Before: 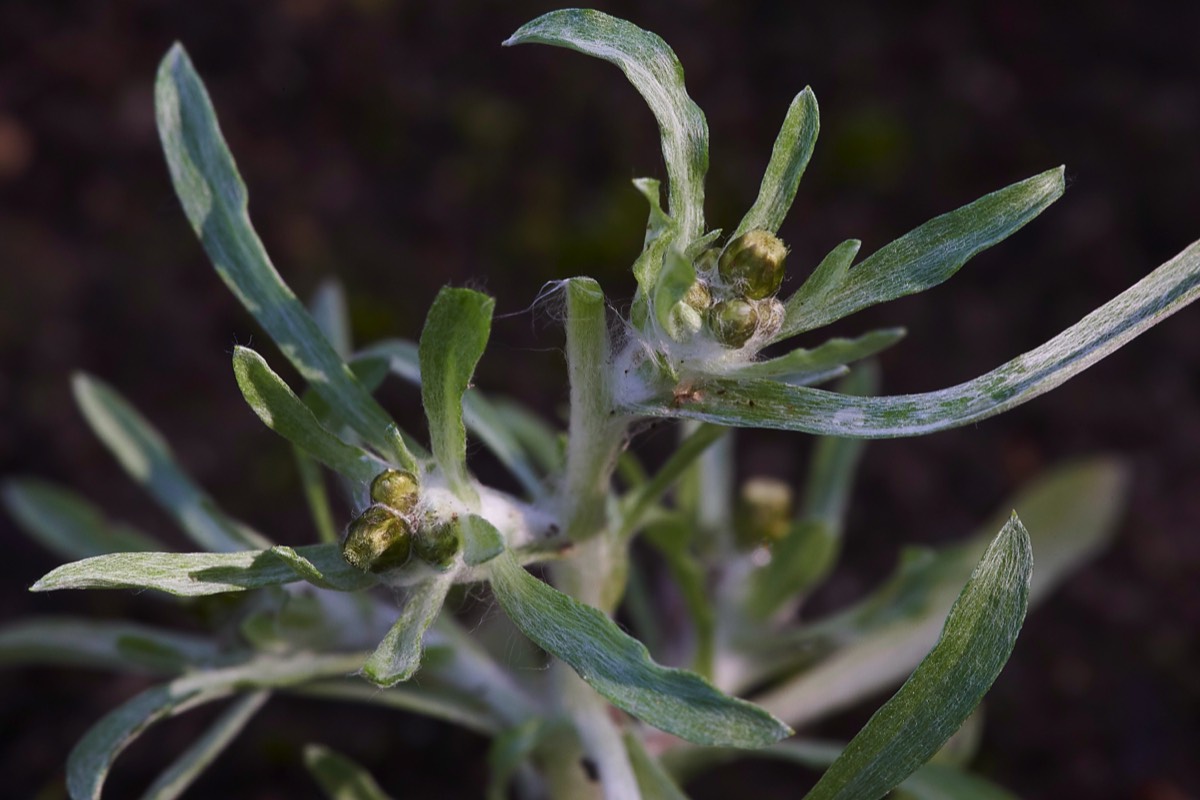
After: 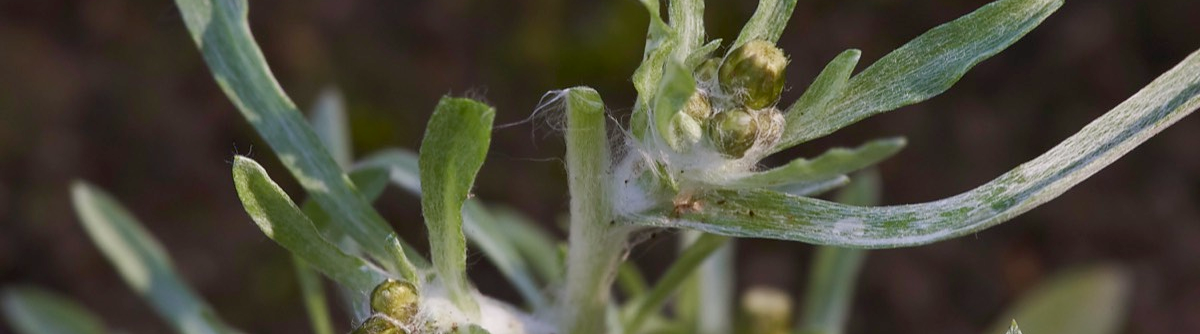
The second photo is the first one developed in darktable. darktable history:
contrast equalizer: octaves 7, y [[0.6 ×6], [0.55 ×6], [0 ×6], [0 ×6], [0 ×6]], mix 0.15
color balance: mode lift, gamma, gain (sRGB), lift [1.04, 1, 1, 0.97], gamma [1.01, 1, 1, 0.97], gain [0.96, 1, 1, 0.97]
crop and rotate: top 23.84%, bottom 34.294%
